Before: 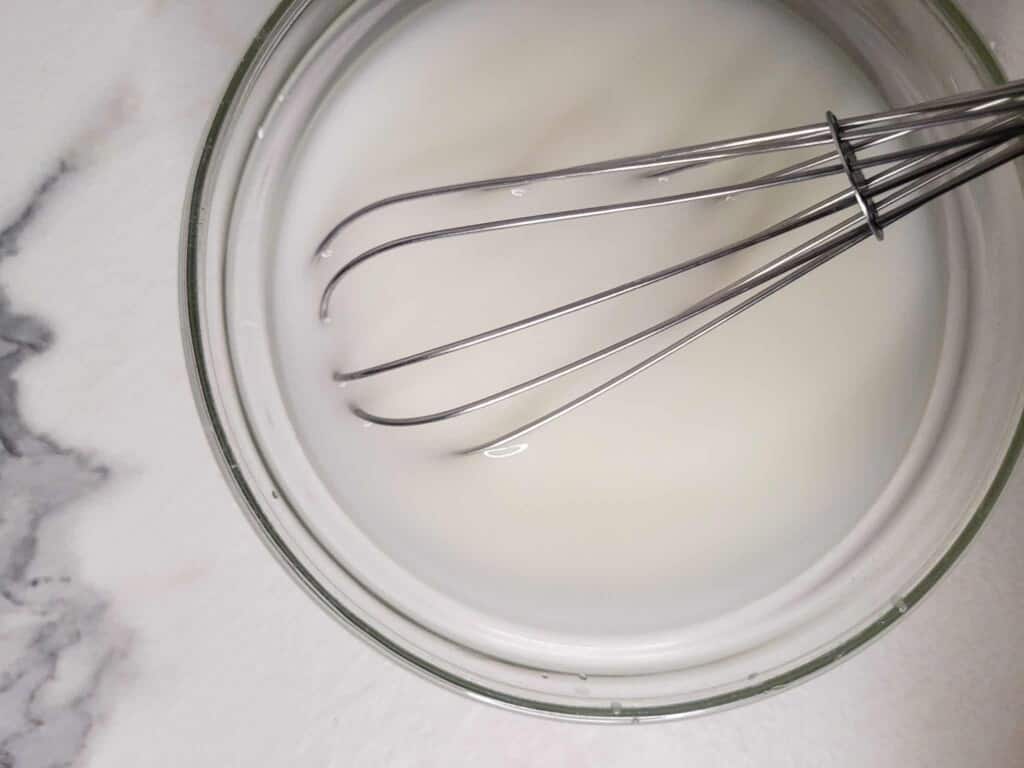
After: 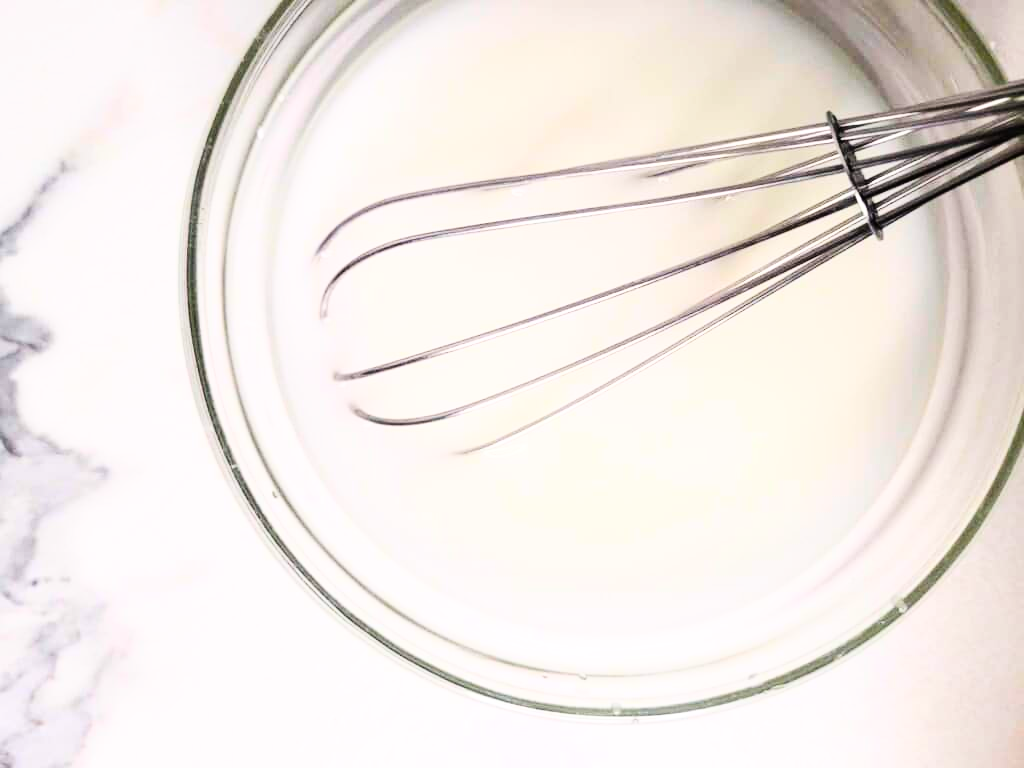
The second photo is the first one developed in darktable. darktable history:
base curve: curves: ch0 [(0, 0) (0.007, 0.004) (0.027, 0.03) (0.046, 0.07) (0.207, 0.54) (0.442, 0.872) (0.673, 0.972) (1, 1)]
color balance rgb: perceptual saturation grading › global saturation 20%, perceptual saturation grading › highlights -25.423%, perceptual saturation grading › shadows 24.412%
exposure: exposure 0.163 EV, compensate exposure bias true, compensate highlight preservation false
